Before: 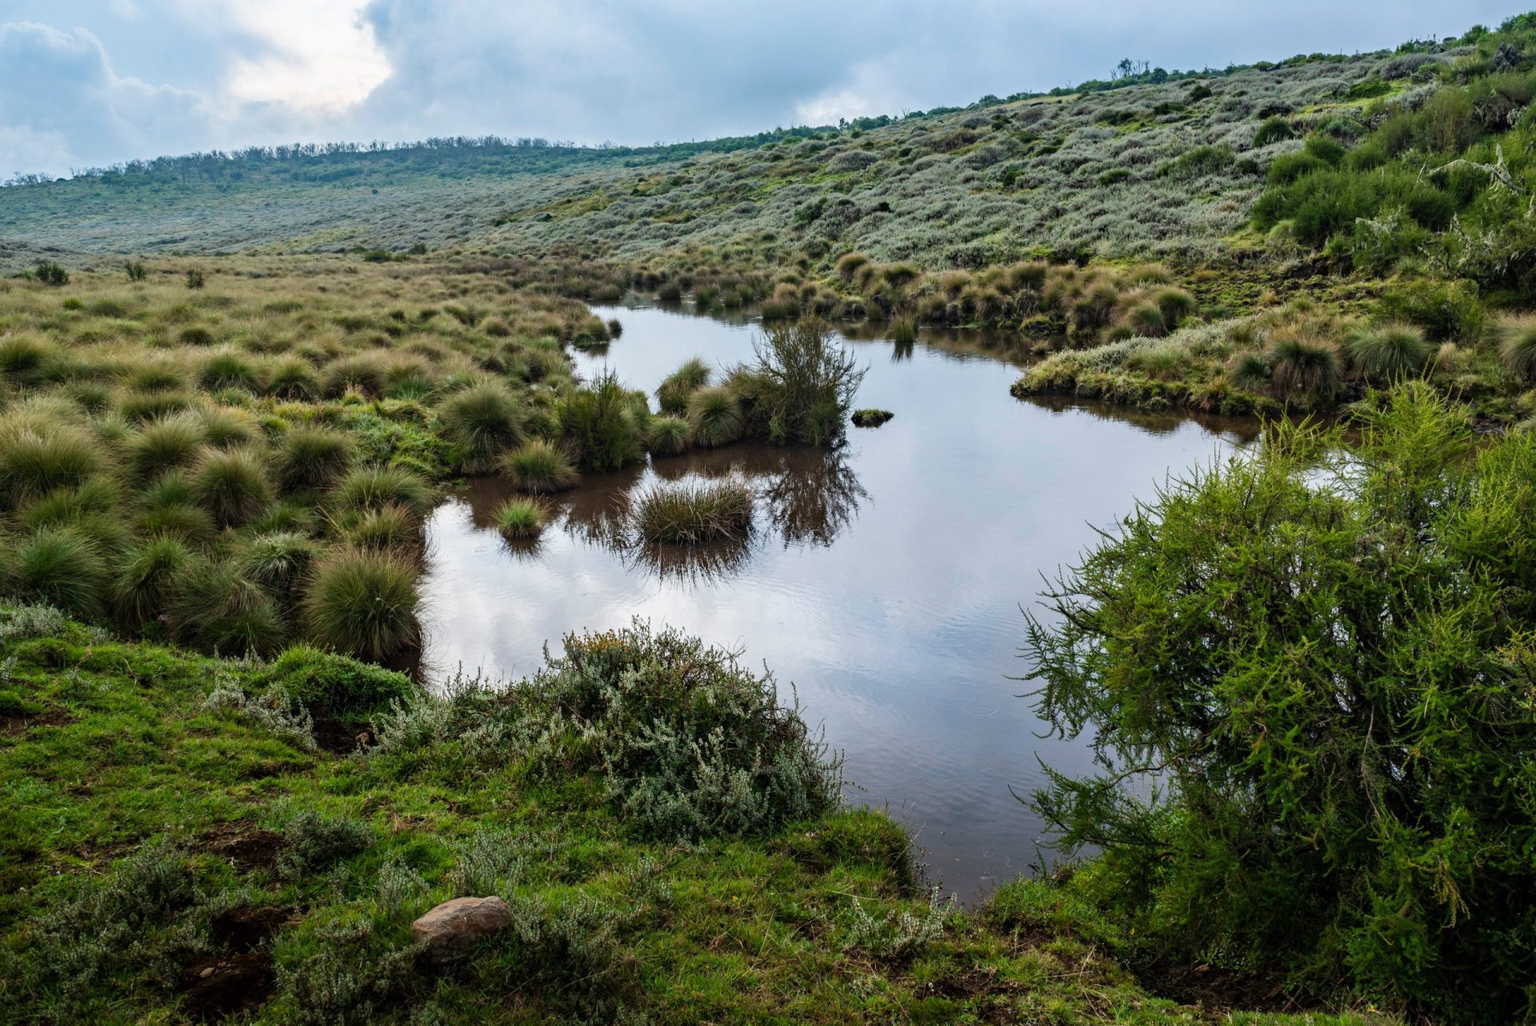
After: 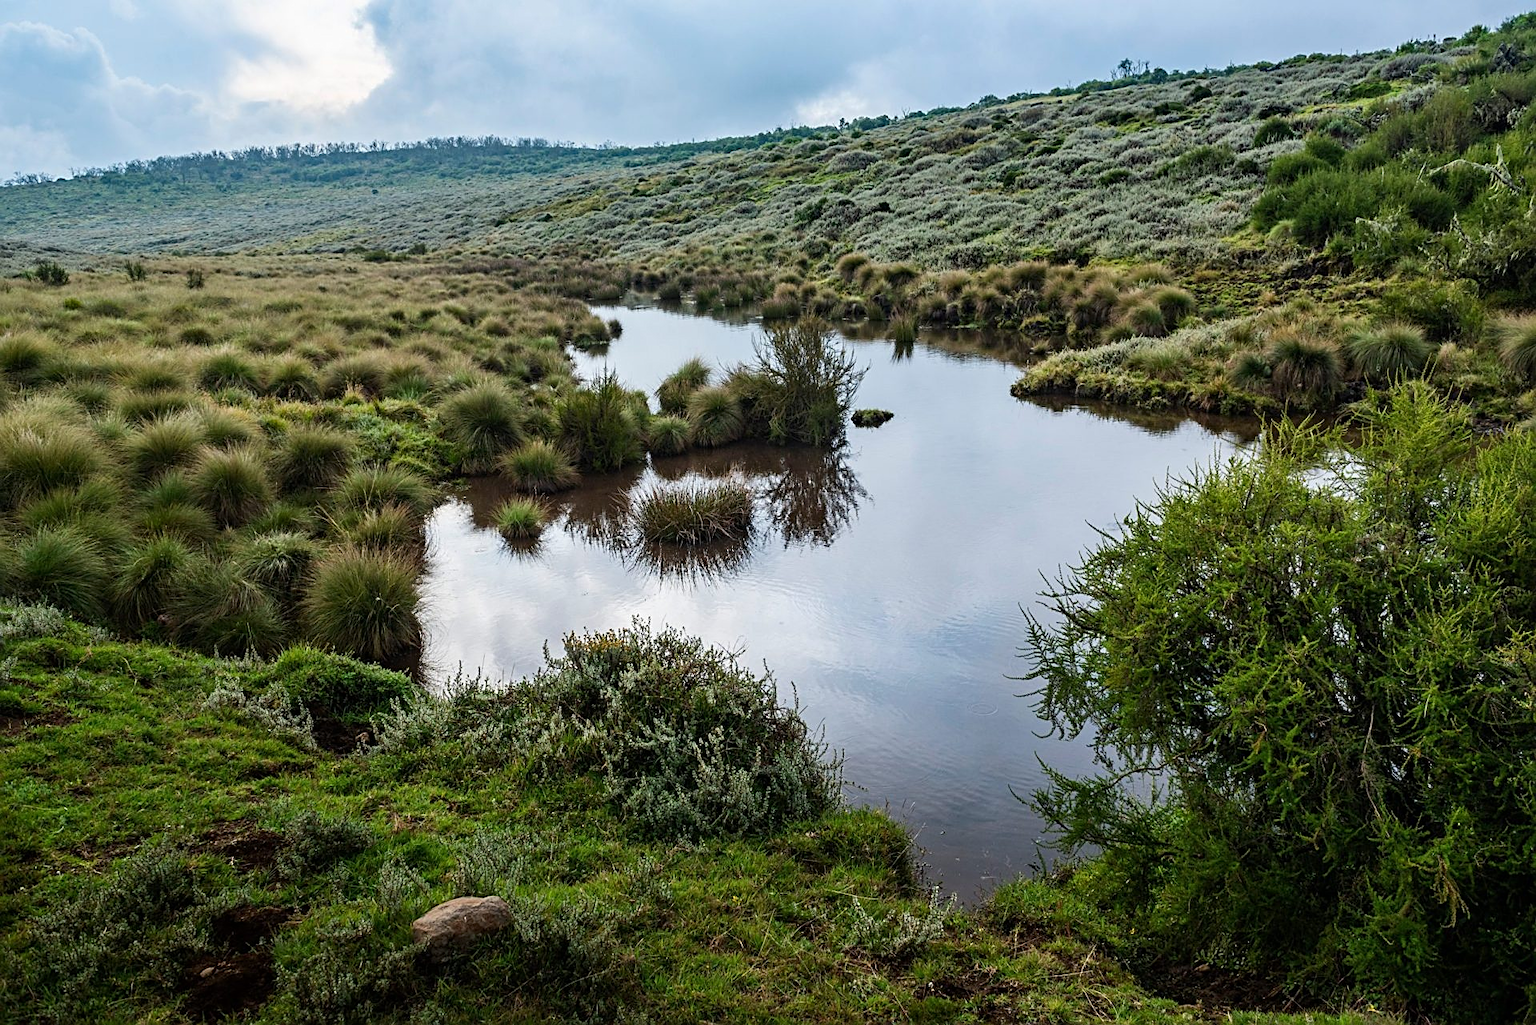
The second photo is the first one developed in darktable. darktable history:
contrast brightness saturation: contrast 0.074
sharpen: amount 0.598
